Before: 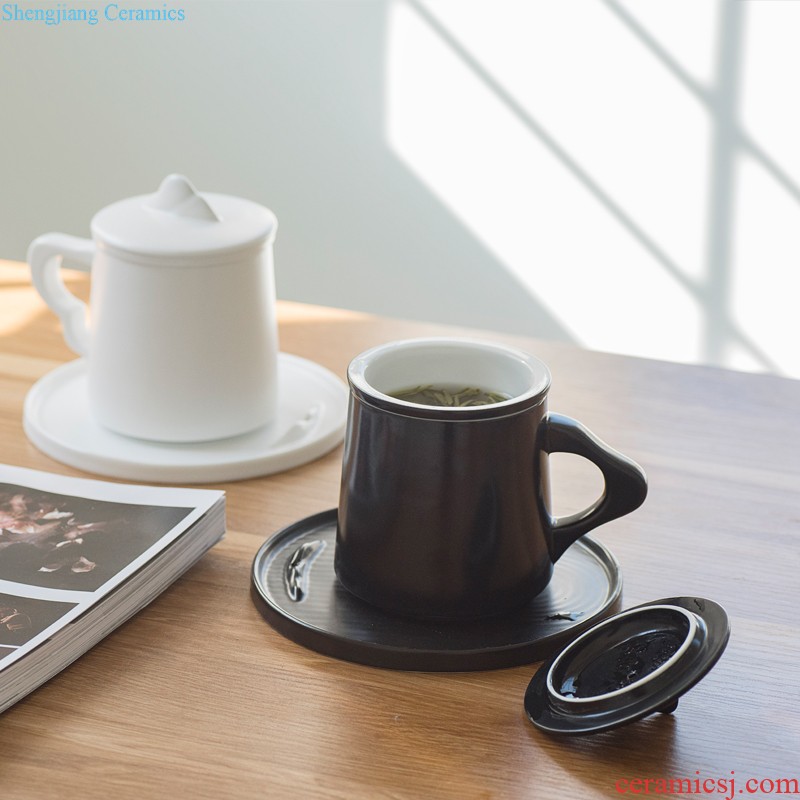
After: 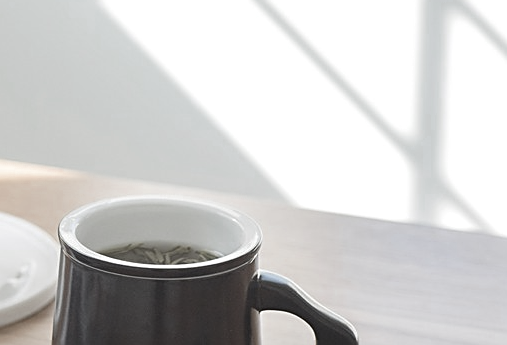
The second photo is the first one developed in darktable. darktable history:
contrast brightness saturation: contrast -0.054, saturation -0.413
exposure: exposure 0.177 EV, compensate exposure bias true, compensate highlight preservation false
crop: left 36.248%, top 17.874%, right 0.318%, bottom 38.955%
sharpen: on, module defaults
color zones: curves: ch0 [(0, 0.5) (0.125, 0.4) (0.25, 0.5) (0.375, 0.4) (0.5, 0.4) (0.625, 0.6) (0.75, 0.6) (0.875, 0.5)]; ch1 [(0, 0.35) (0.125, 0.45) (0.25, 0.35) (0.375, 0.35) (0.5, 0.35) (0.625, 0.35) (0.75, 0.45) (0.875, 0.35)]; ch2 [(0, 0.6) (0.125, 0.5) (0.25, 0.5) (0.375, 0.6) (0.5, 0.6) (0.625, 0.5) (0.75, 0.5) (0.875, 0.5)]
